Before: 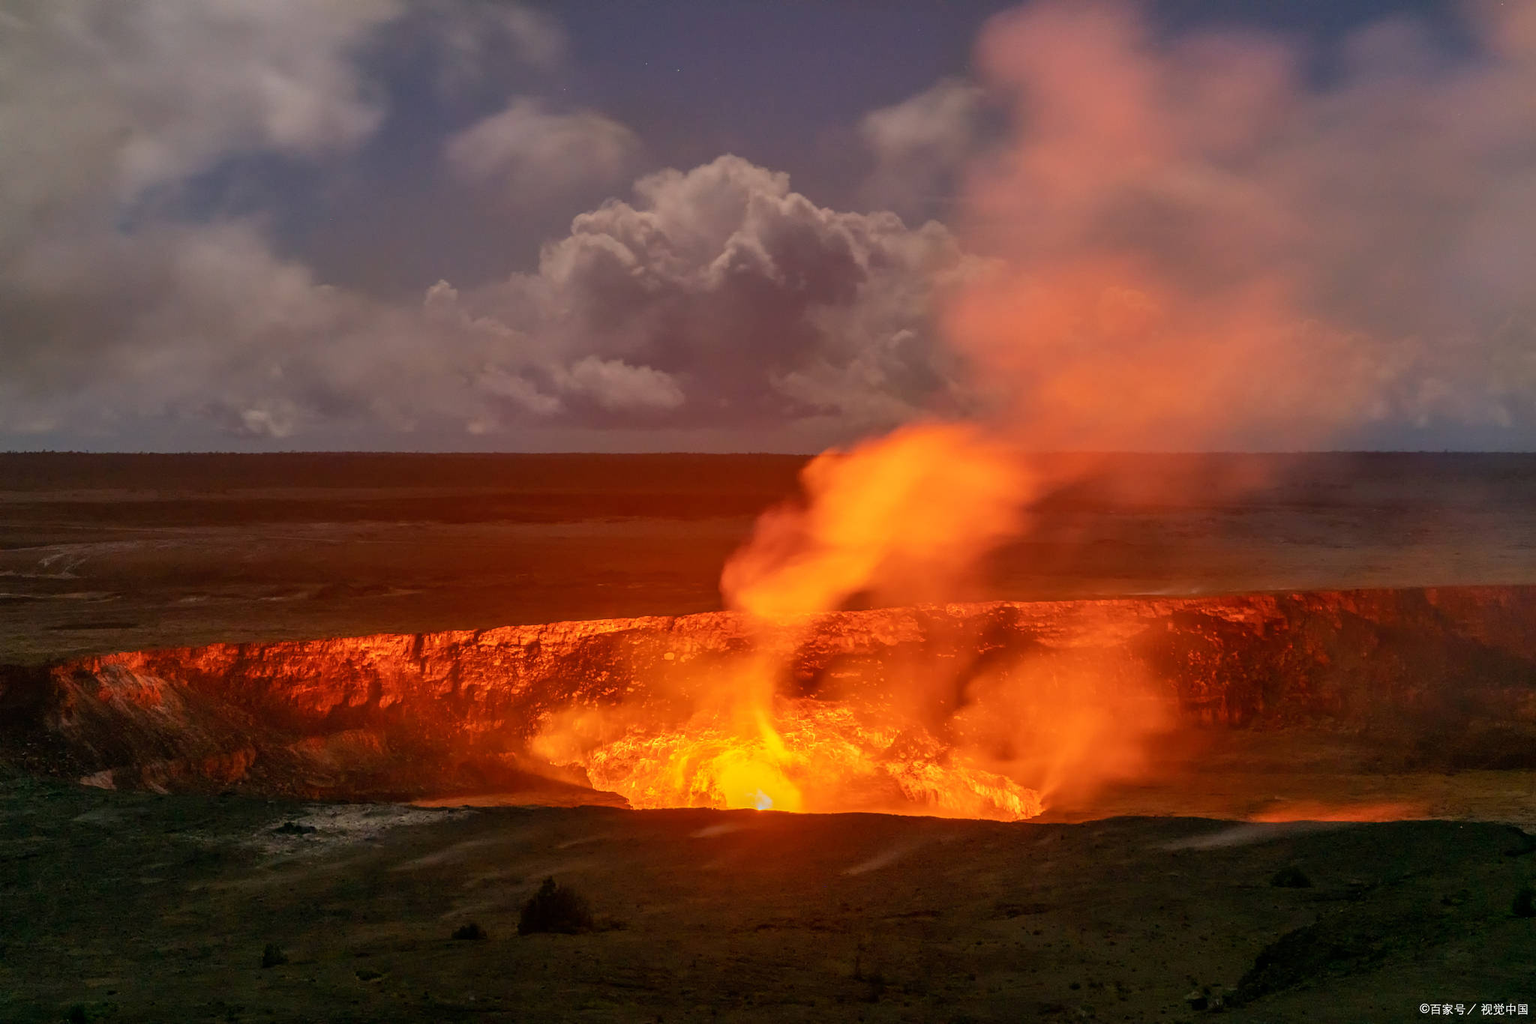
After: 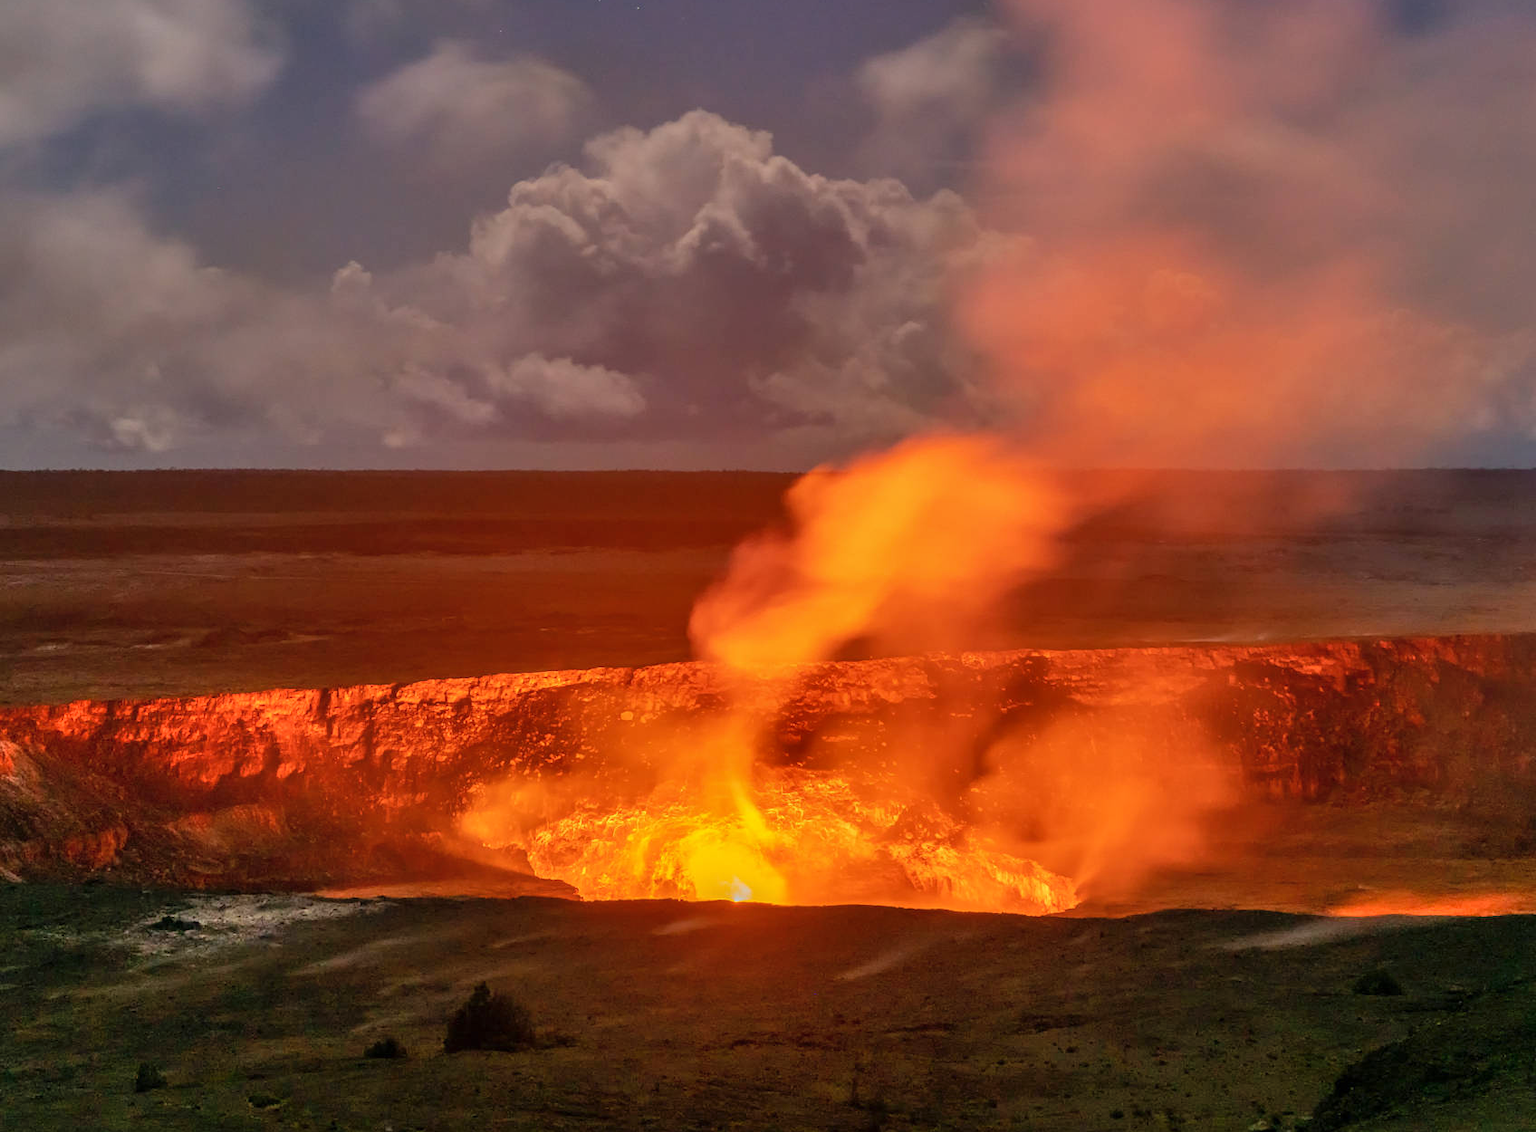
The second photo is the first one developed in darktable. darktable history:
crop: left 9.807%, top 6.259%, right 7.334%, bottom 2.177%
shadows and highlights: white point adjustment 0.1, highlights -70, soften with gaussian
